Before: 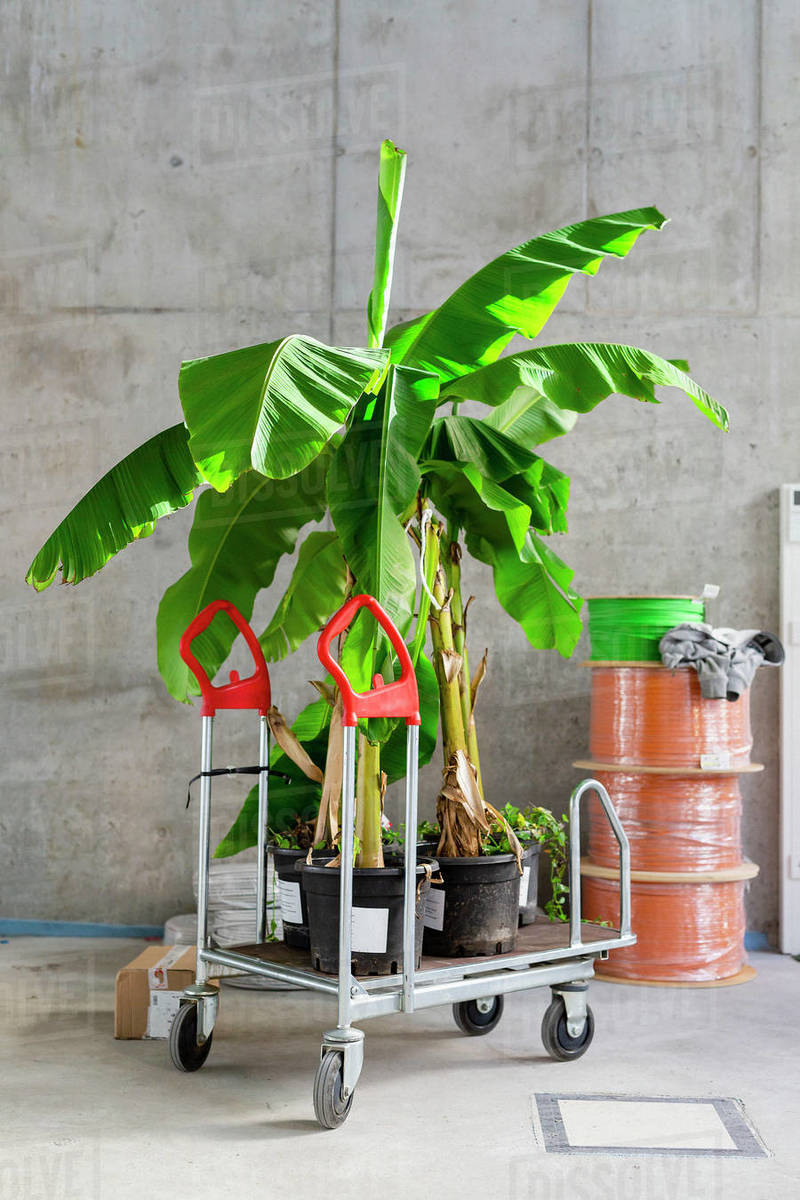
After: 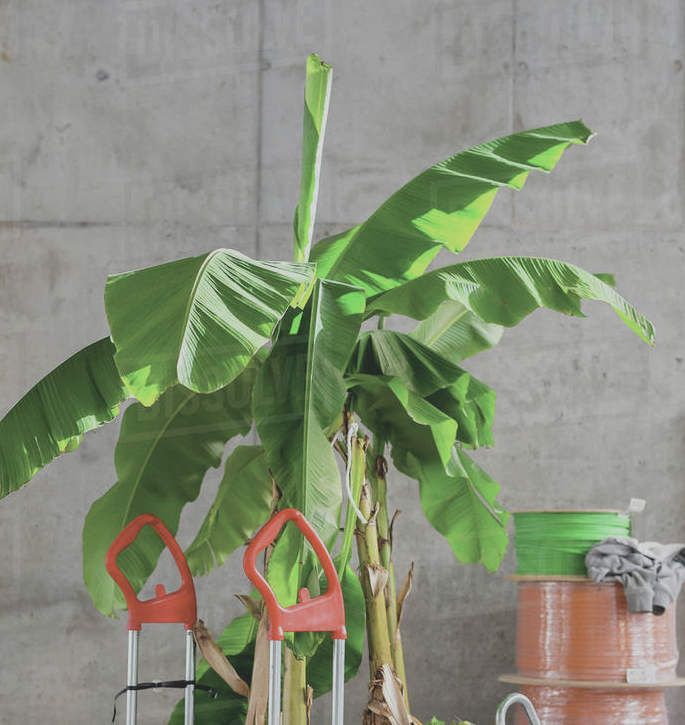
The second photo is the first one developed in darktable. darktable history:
contrast brightness saturation: contrast -0.26, saturation -0.43
crop and rotate: left 9.345%, top 7.22%, right 4.982%, bottom 32.331%
